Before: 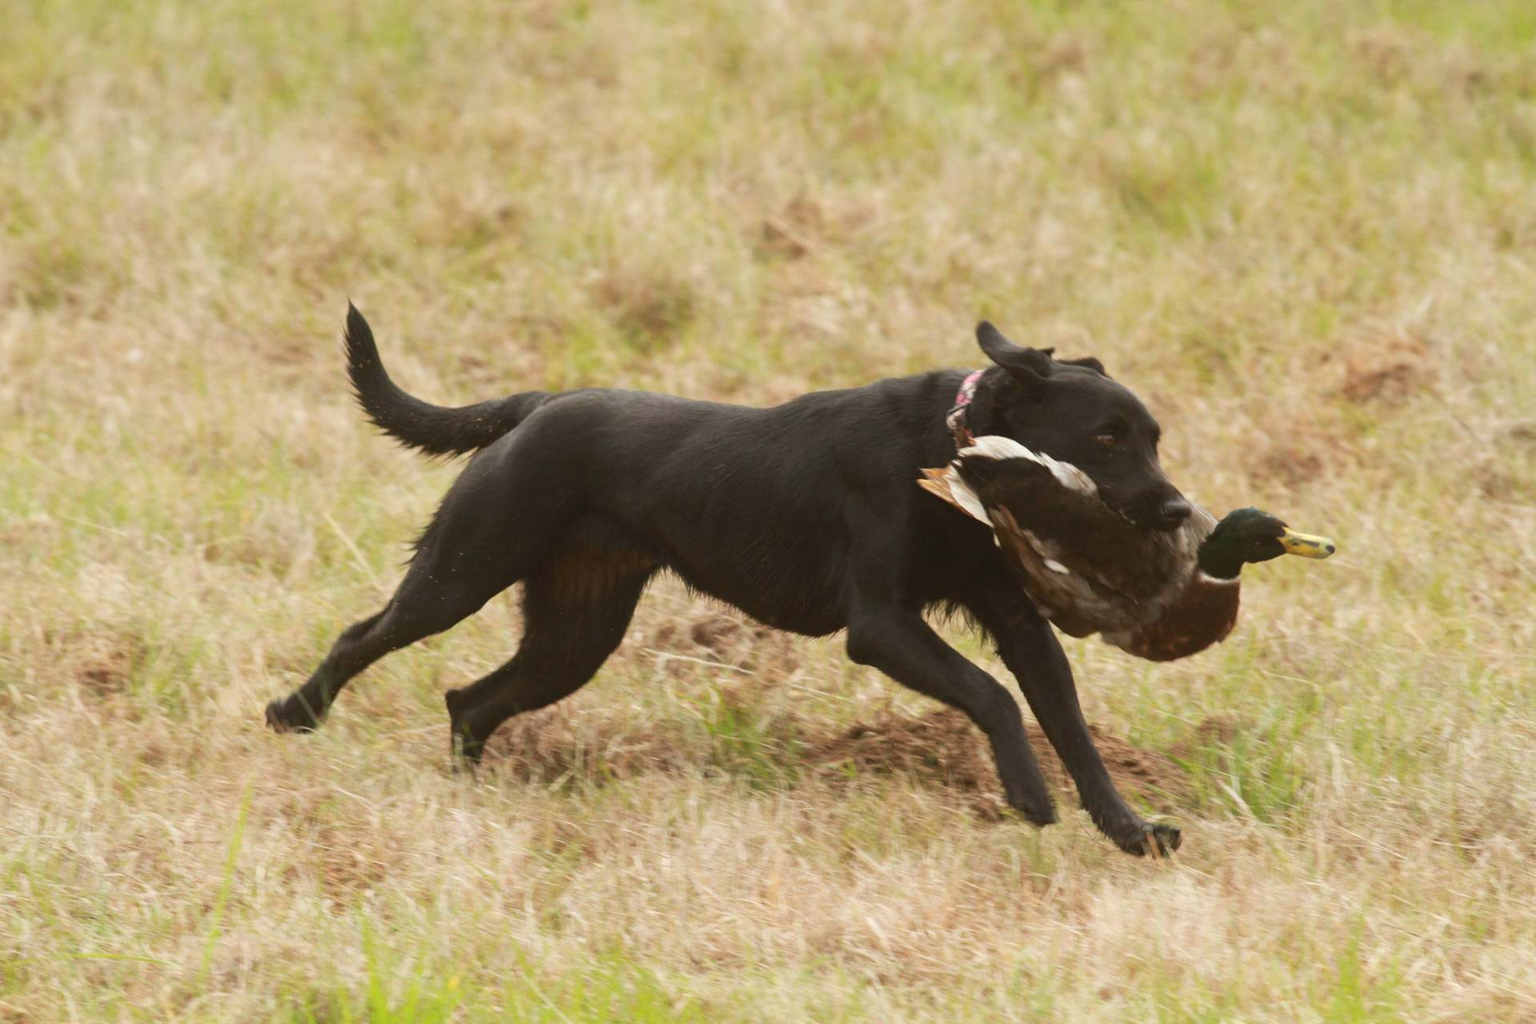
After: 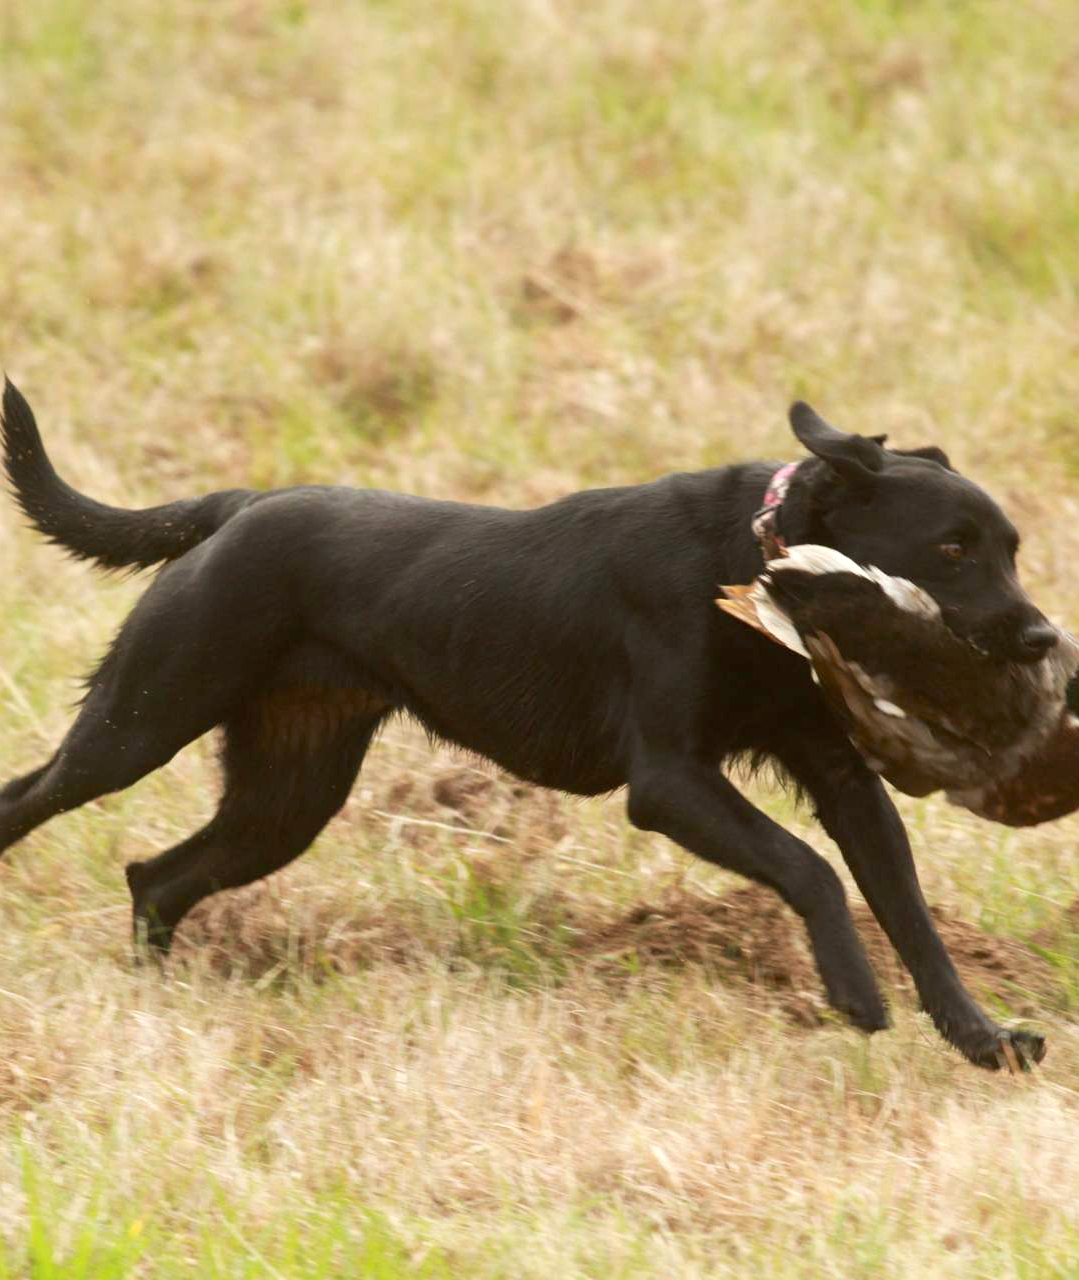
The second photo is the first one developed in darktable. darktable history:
crop and rotate: left 22.47%, right 21.329%
exposure: black level correction 0.005, exposure 0.281 EV, compensate exposure bias true, compensate highlight preservation false
